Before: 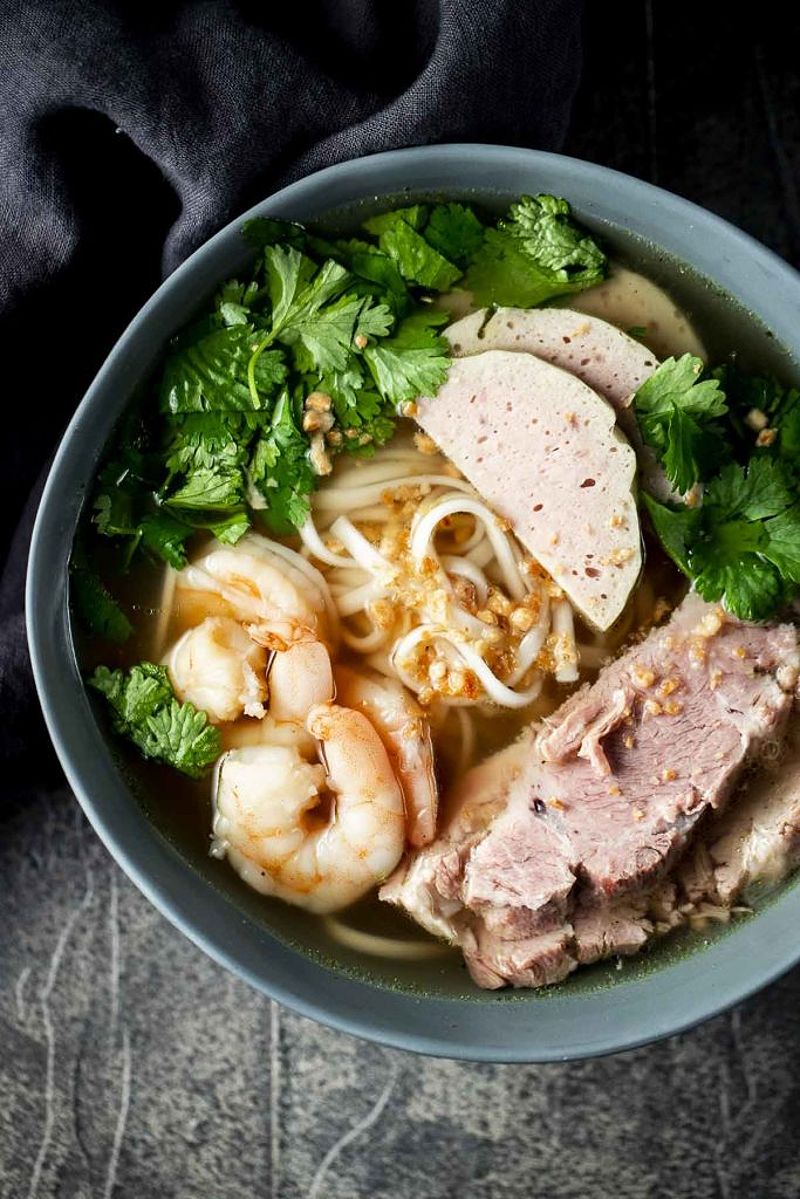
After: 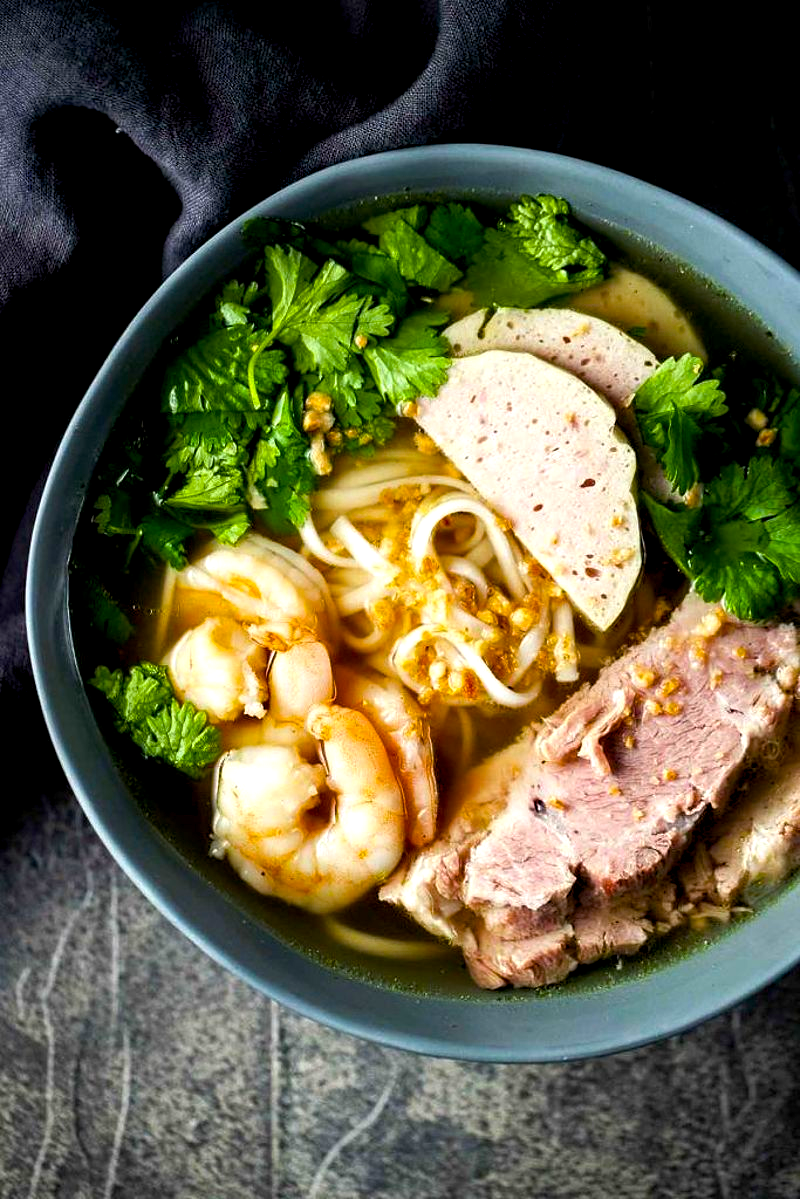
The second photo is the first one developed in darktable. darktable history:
base curve: curves: ch0 [(0, 0) (0.303, 0.277) (1, 1)], exposure shift 0.01
color balance rgb: global offset › luminance -0.51%, linear chroma grading › shadows 9.528%, linear chroma grading › highlights 9.337%, linear chroma grading › global chroma 15.236%, linear chroma grading › mid-tones 14.853%, perceptual saturation grading › global saturation 16.855%, perceptual brilliance grading › highlights 8.394%, perceptual brilliance grading › mid-tones 4.436%, perceptual brilliance grading › shadows 1.435%
